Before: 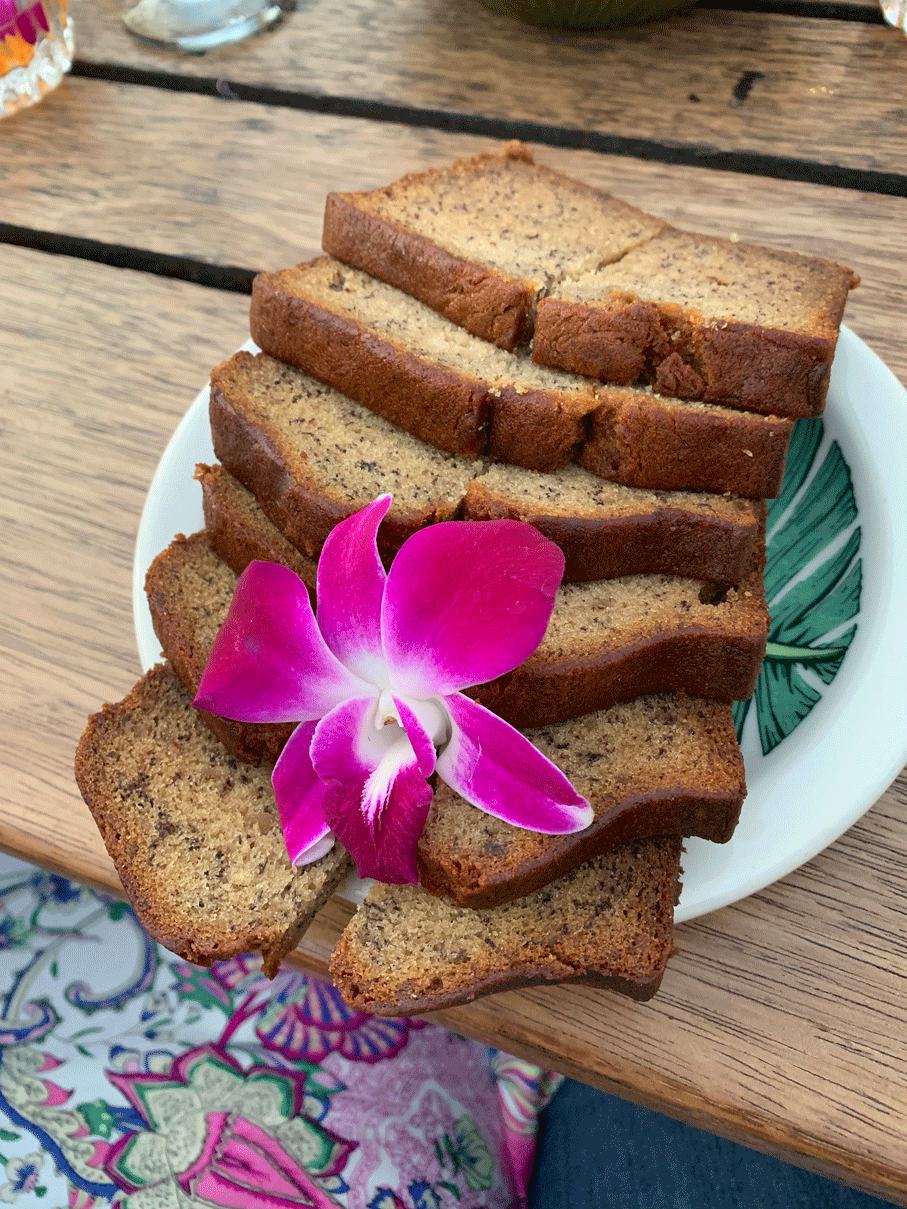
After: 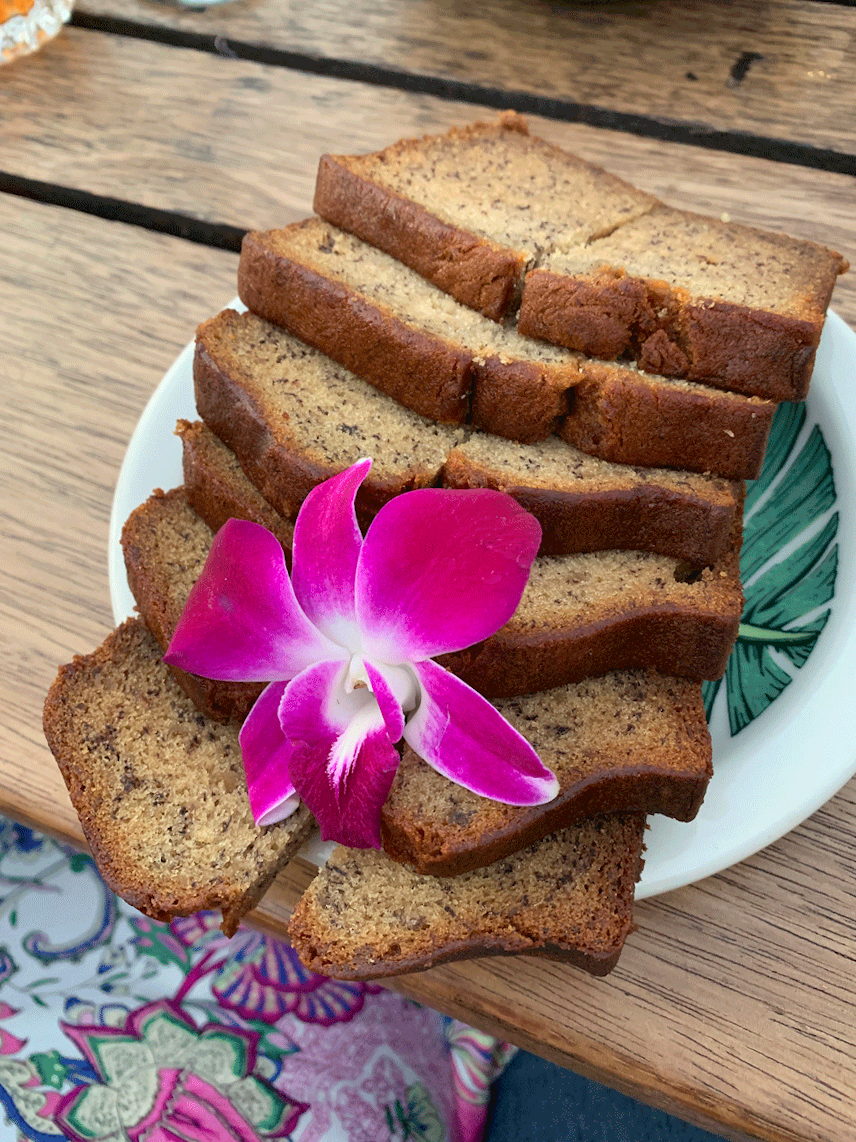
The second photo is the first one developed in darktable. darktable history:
crop and rotate: angle -2.56°
